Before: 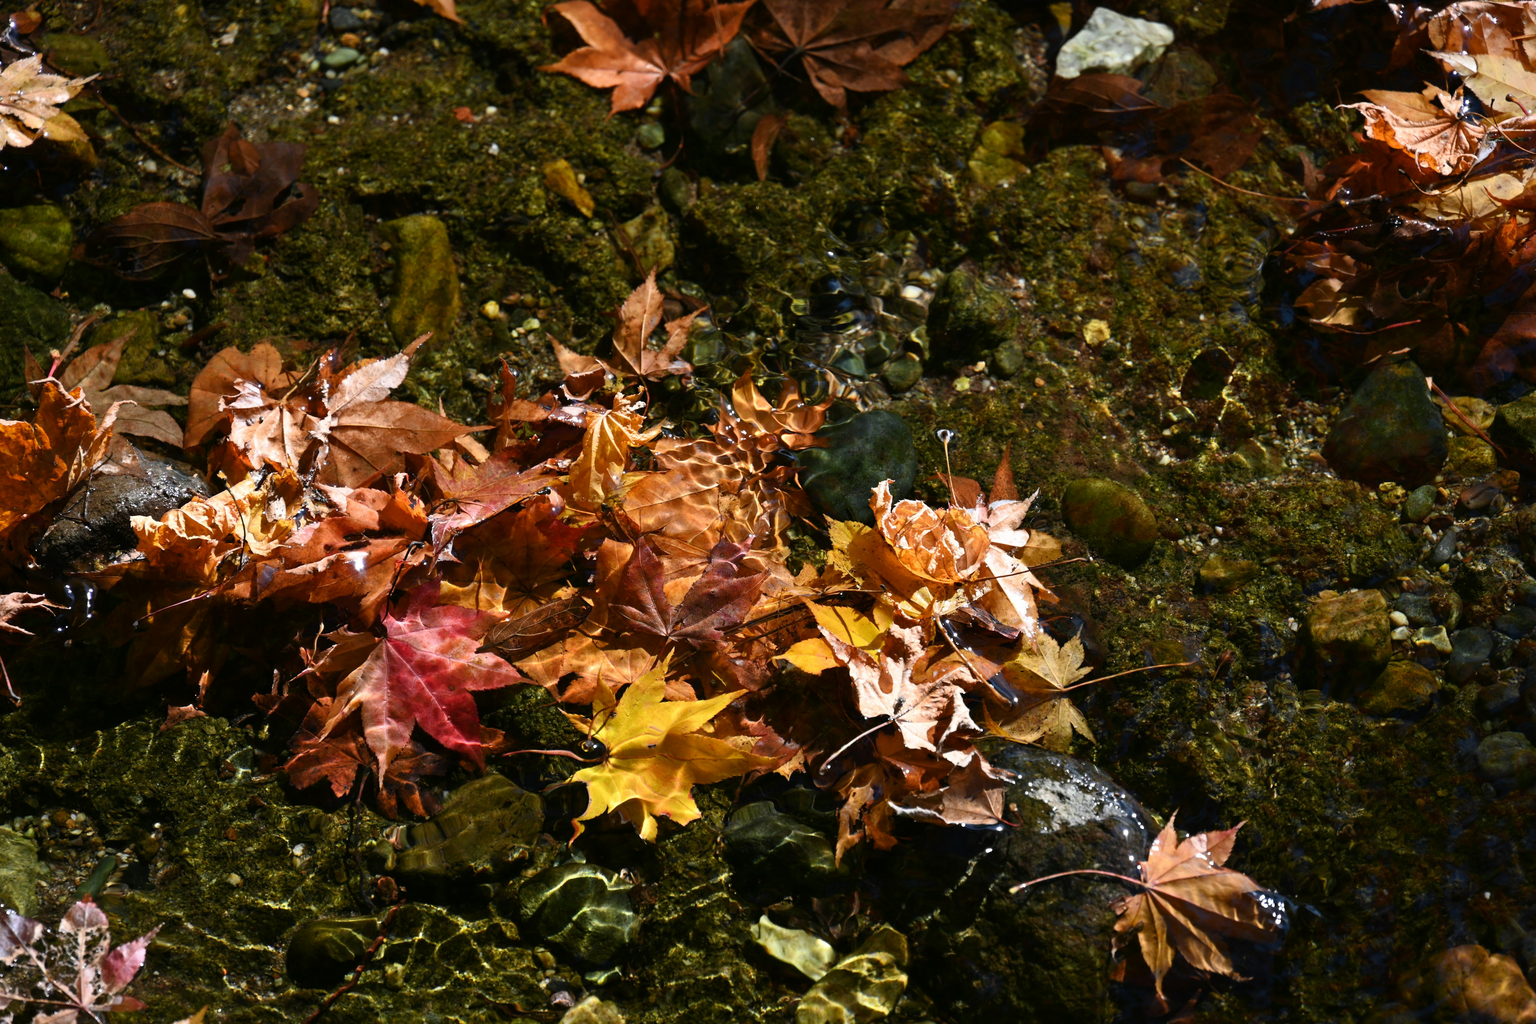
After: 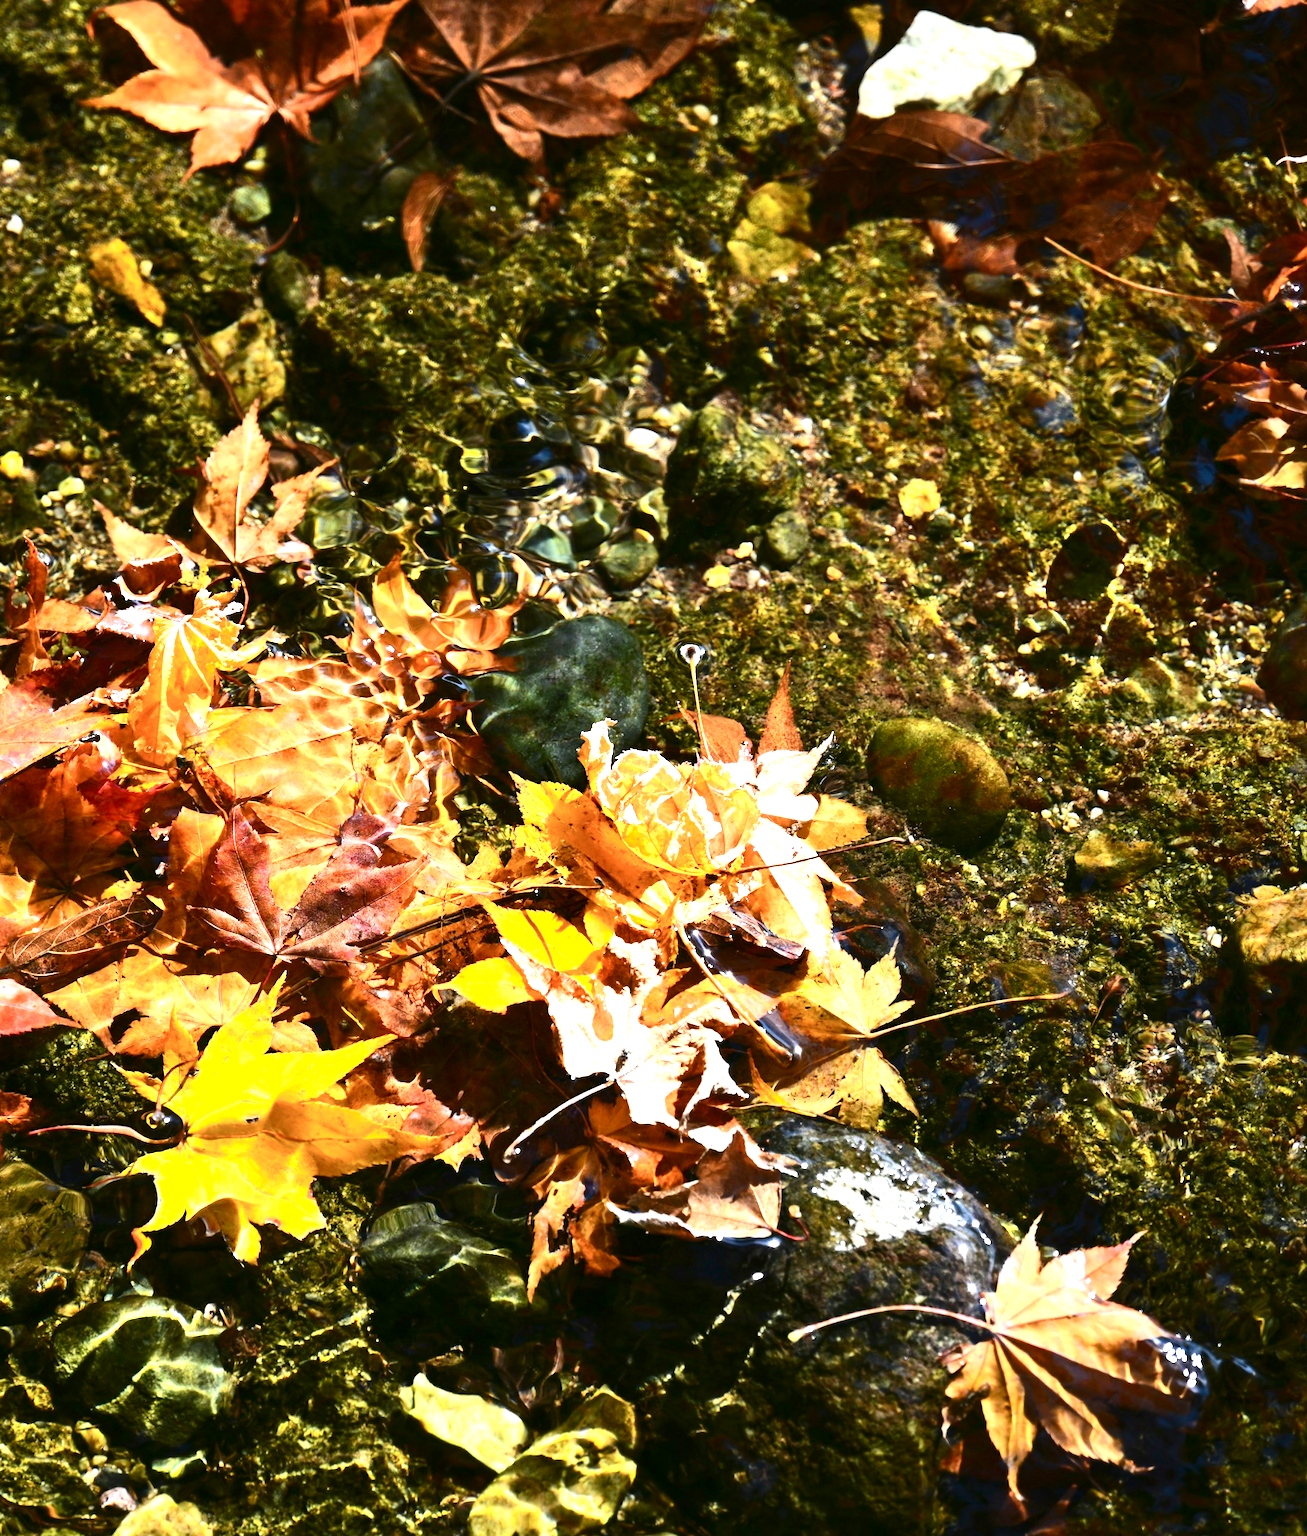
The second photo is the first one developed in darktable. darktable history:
exposure: black level correction 0, exposure 1.934 EV, compensate highlight preservation false
contrast brightness saturation: contrast 0.298
crop: left 31.514%, top 0.017%, right 11.743%
